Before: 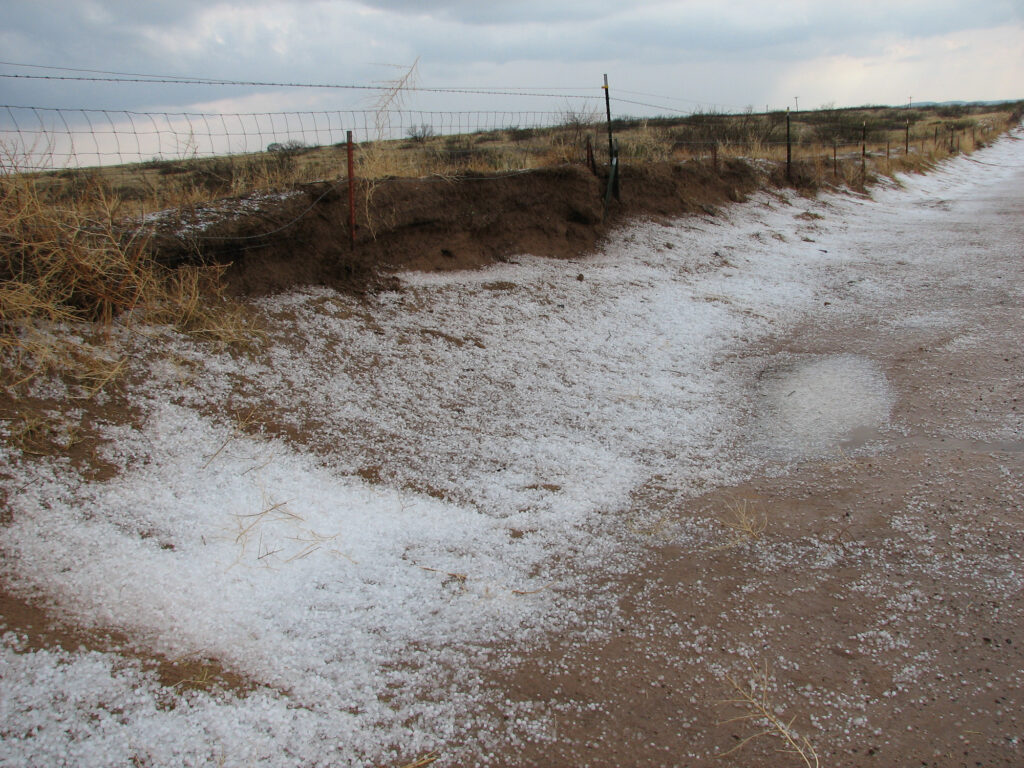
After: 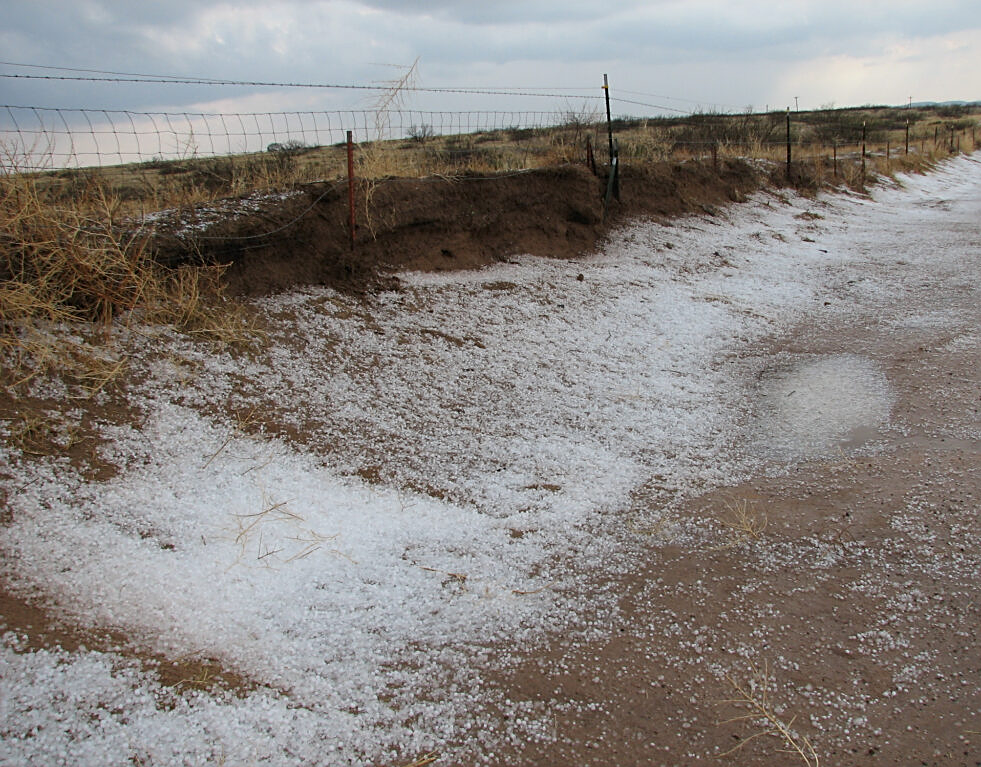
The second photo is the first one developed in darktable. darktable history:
white balance: emerald 1
crop: right 4.126%, bottom 0.031%
sharpen: on, module defaults
